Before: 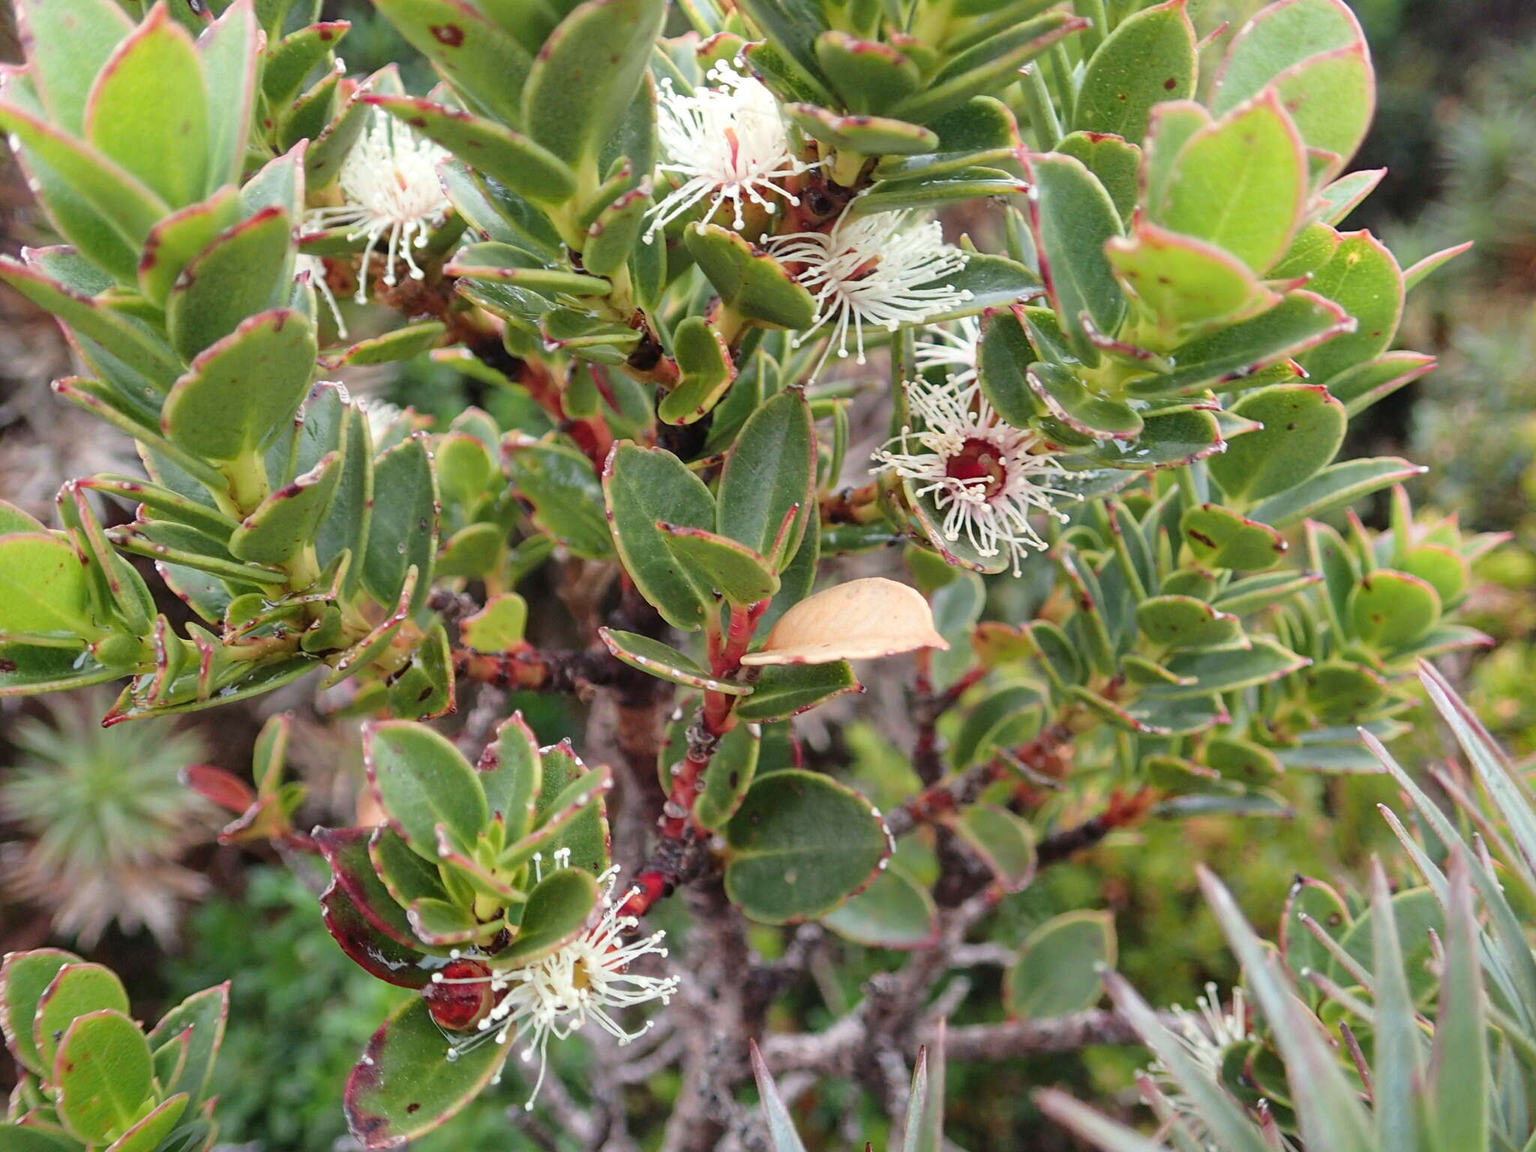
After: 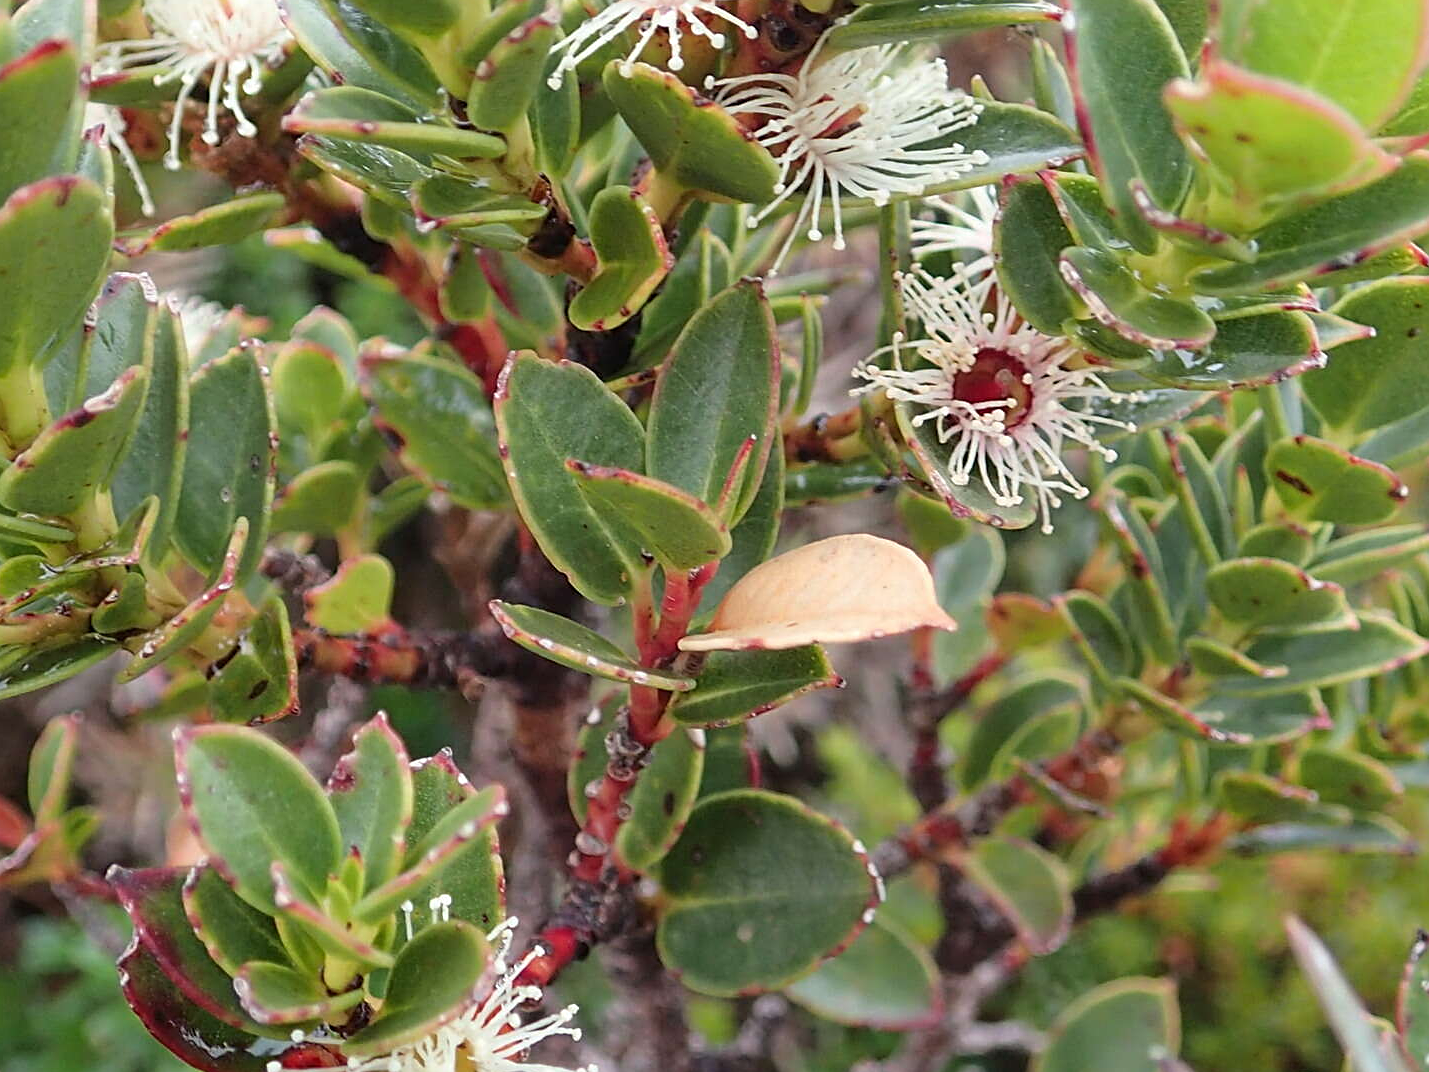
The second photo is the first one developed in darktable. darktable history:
sharpen: on, module defaults
crop: left 15.132%, top 15.368%, right 15.044%, bottom 14.808%
